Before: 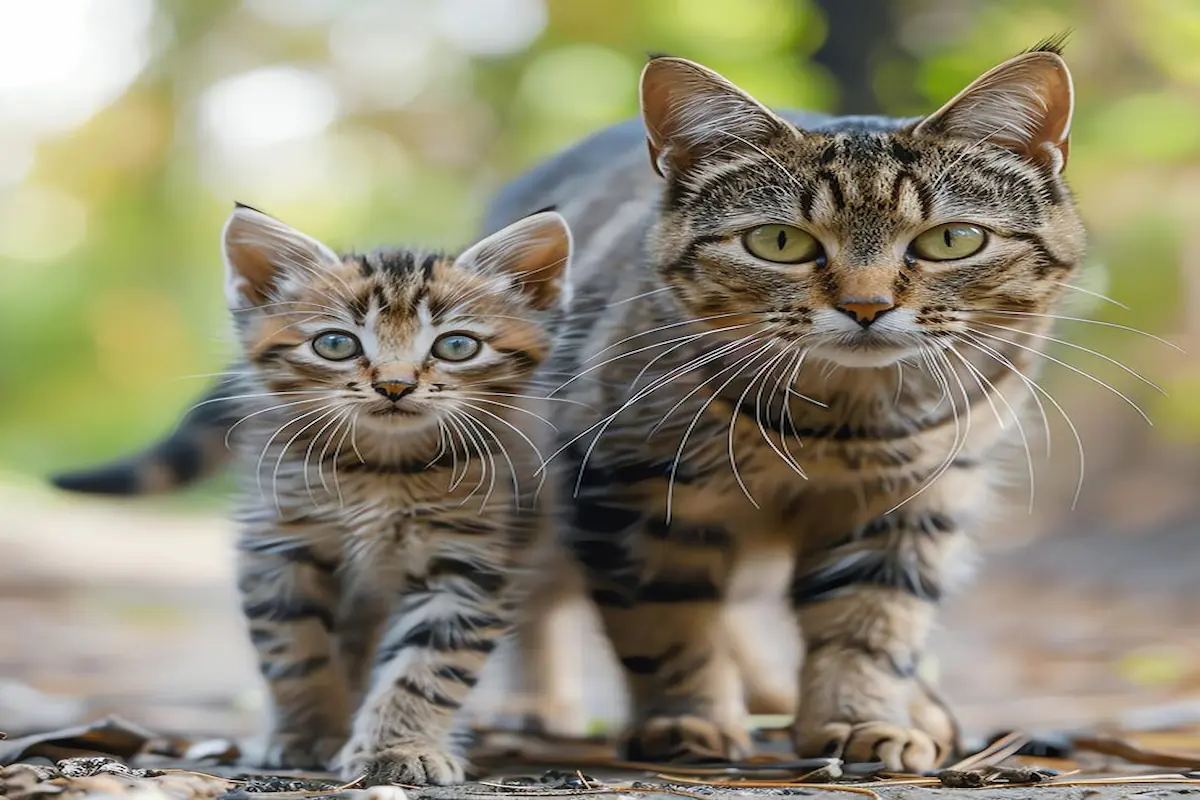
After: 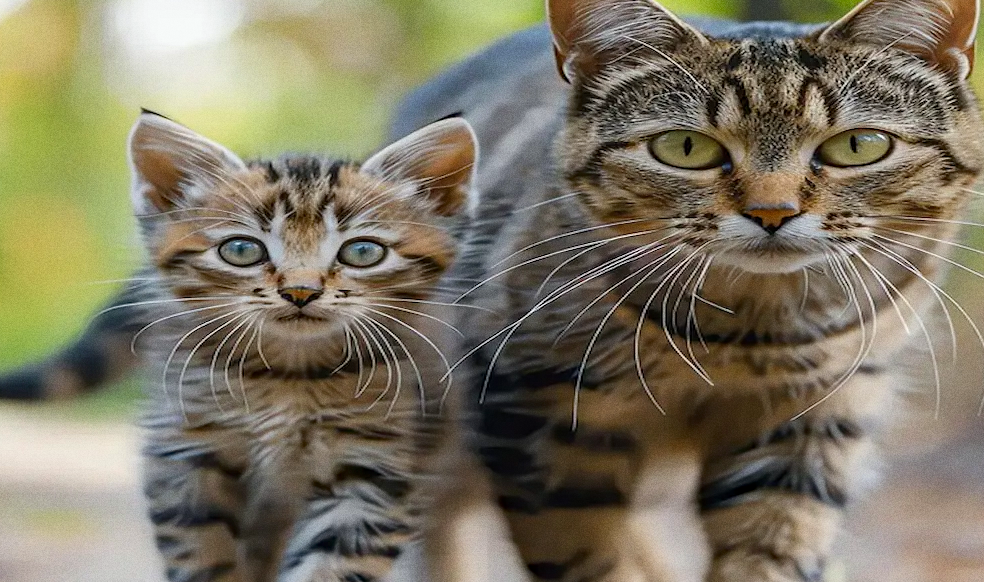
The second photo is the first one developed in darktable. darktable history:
haze removal: compatibility mode true, adaptive false
grain: coarseness 0.09 ISO
crop: left 7.856%, top 11.836%, right 10.12%, bottom 15.387%
